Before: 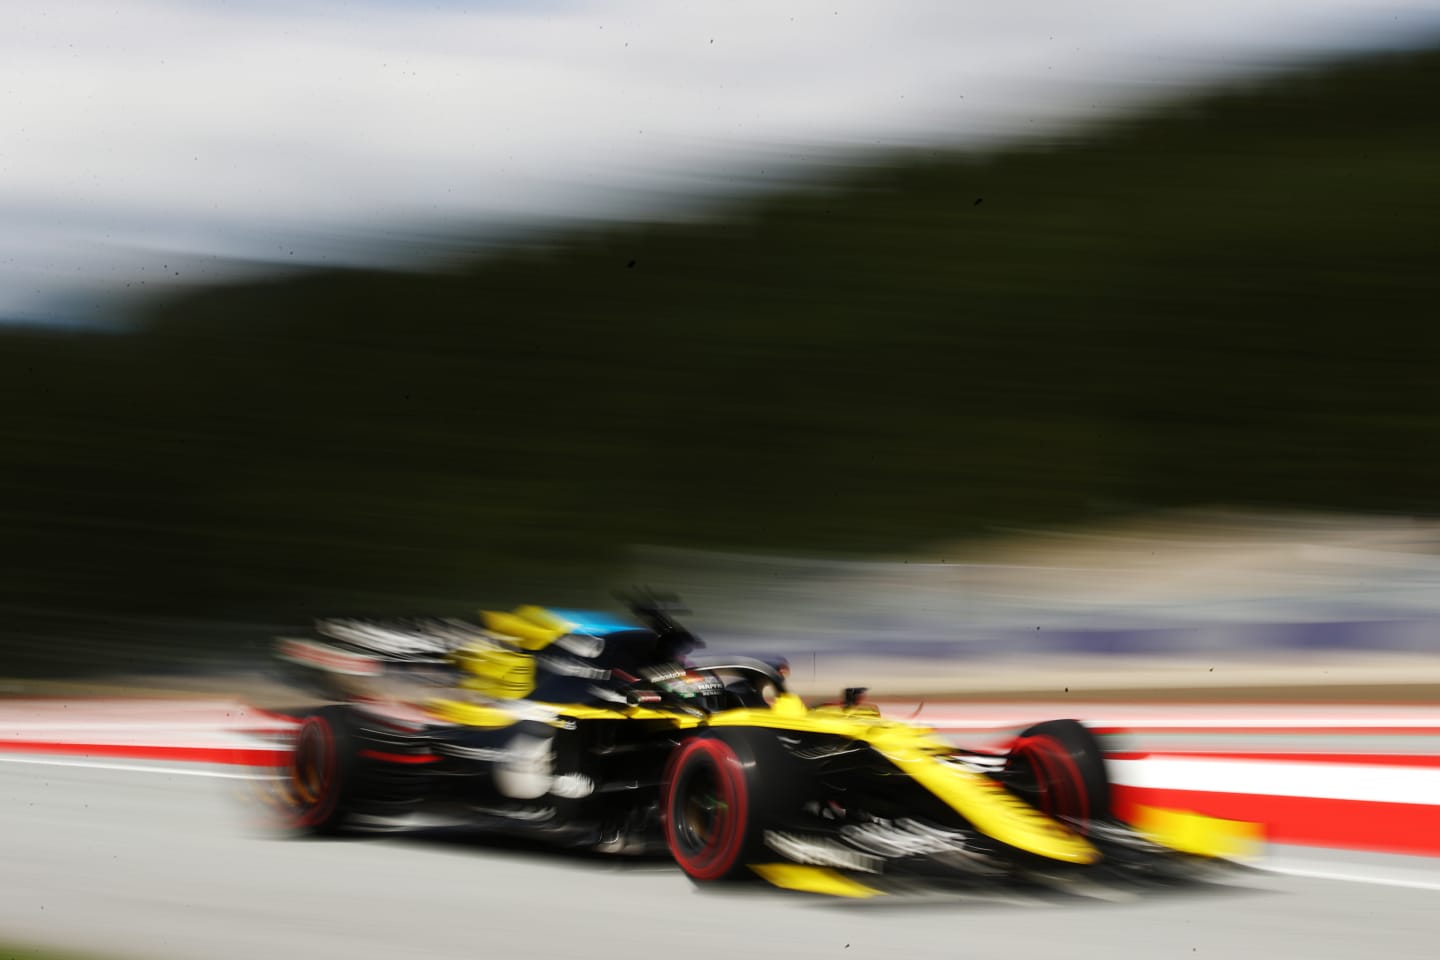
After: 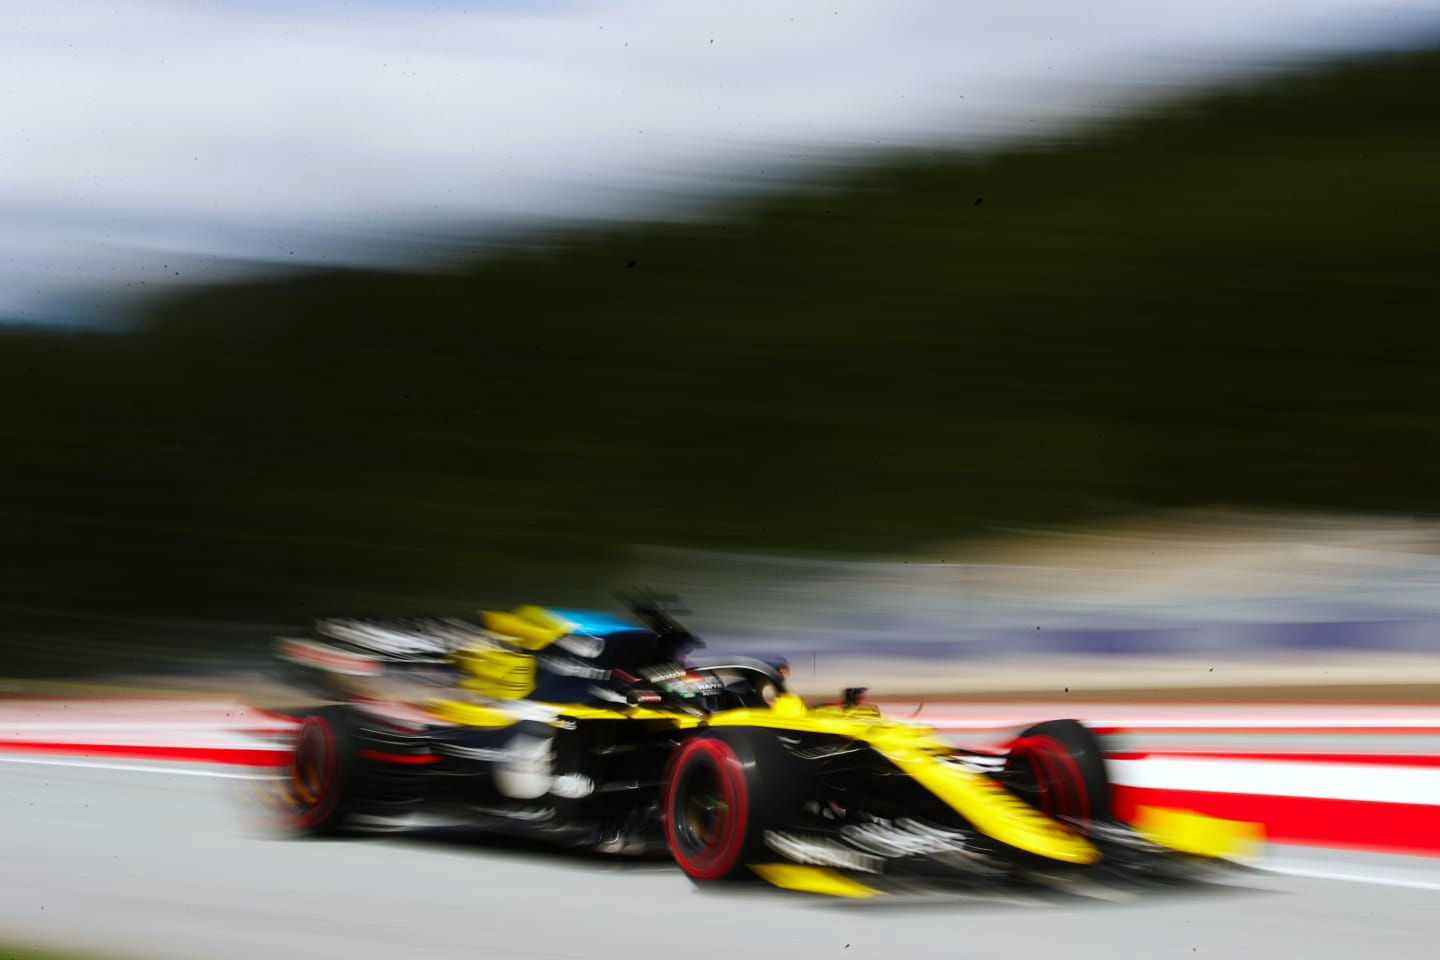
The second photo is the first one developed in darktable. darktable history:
white balance: red 0.976, blue 1.04
contrast brightness saturation: saturation 0.18
